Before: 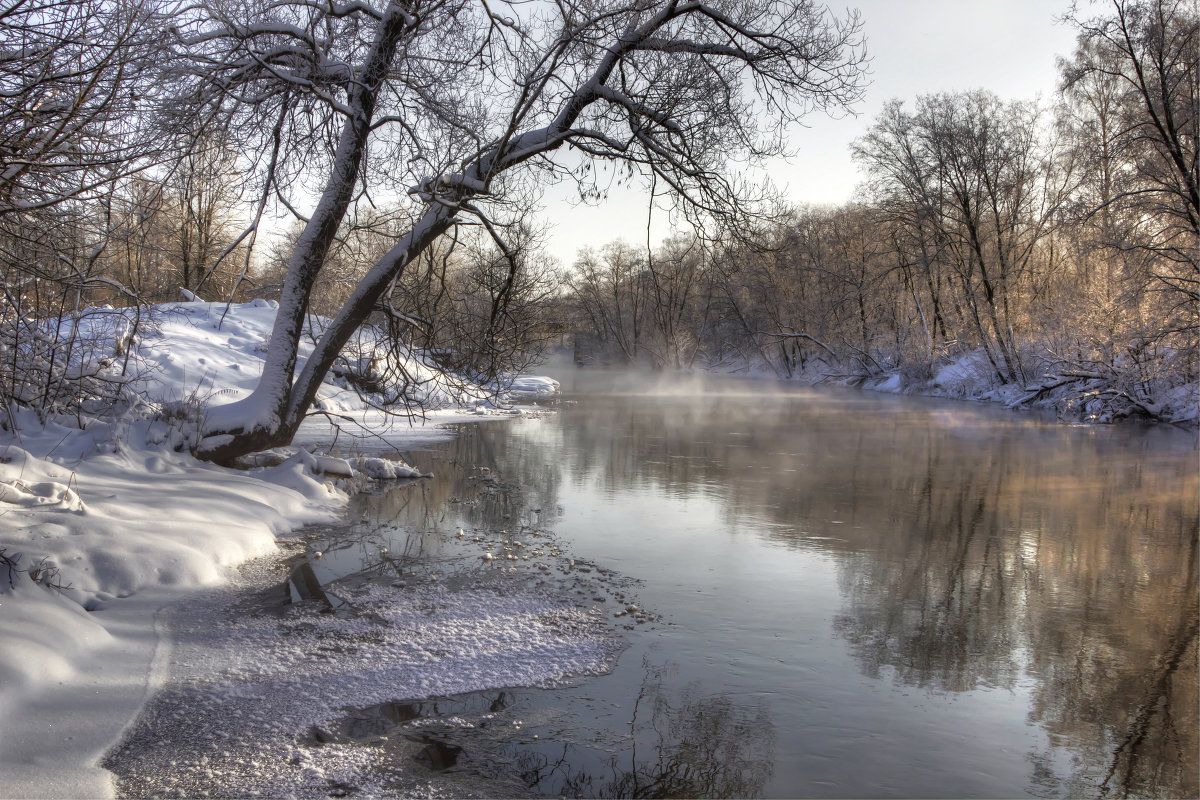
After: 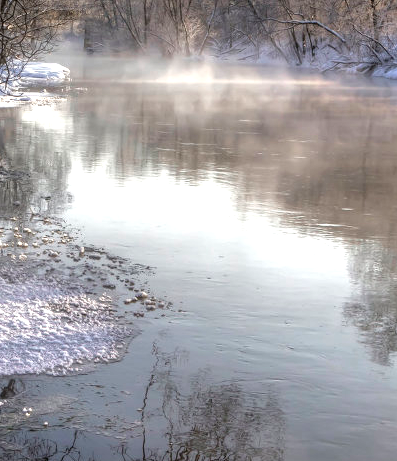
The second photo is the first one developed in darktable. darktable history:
crop: left 40.878%, top 39.176%, right 25.993%, bottom 3.081%
exposure: exposure 1 EV, compensate highlight preservation false
contrast brightness saturation: saturation -0.17
